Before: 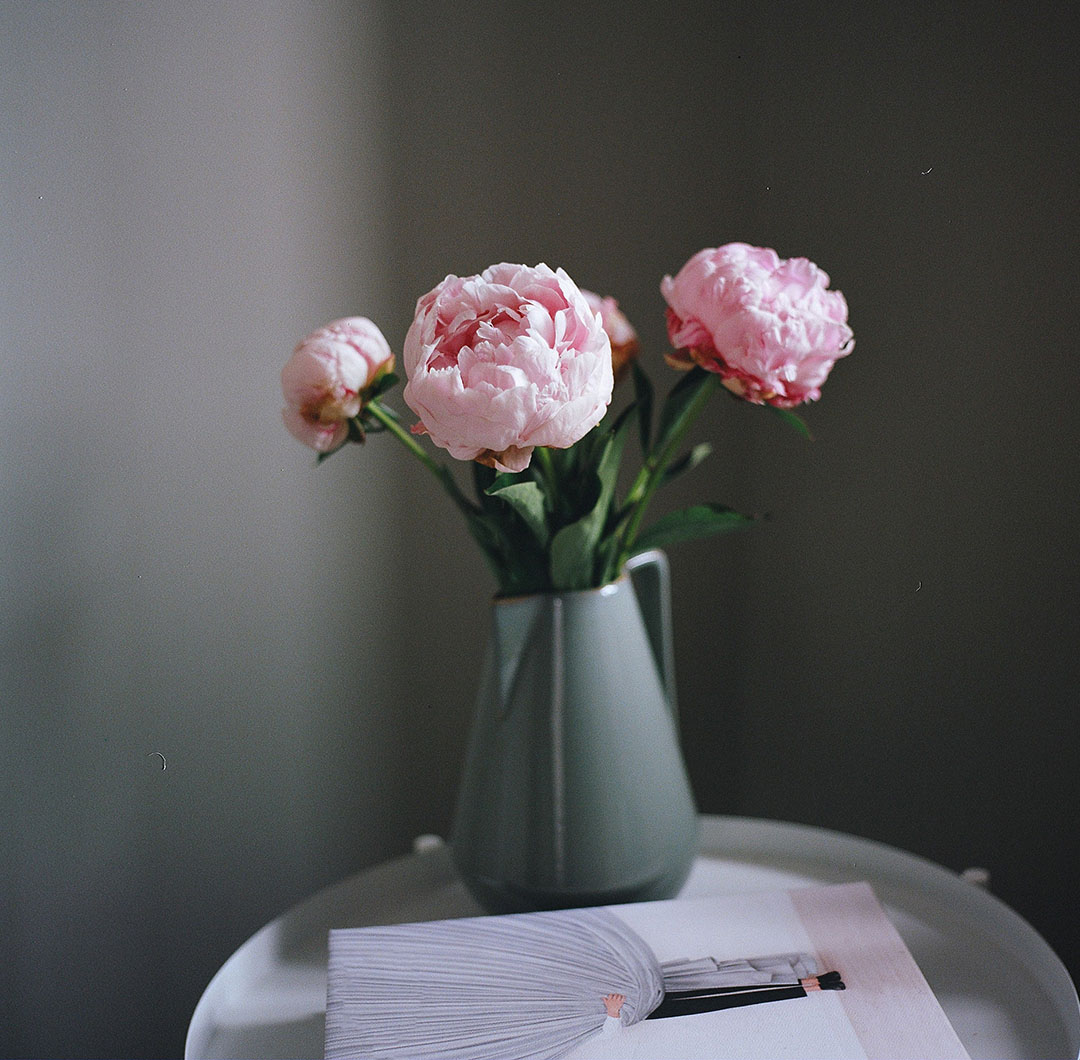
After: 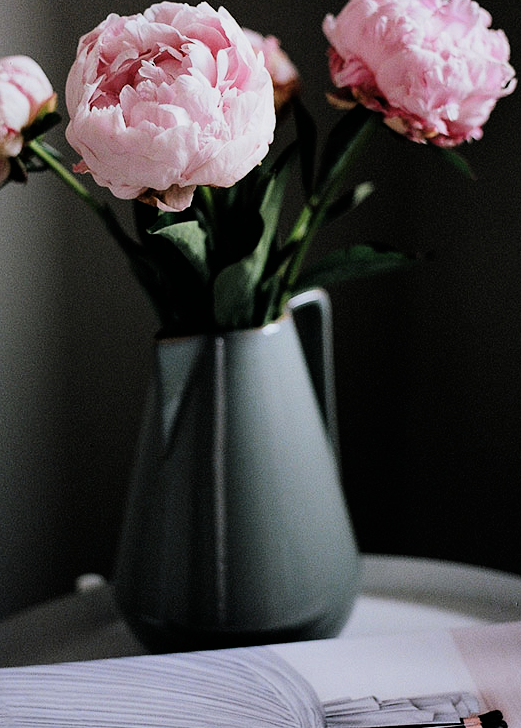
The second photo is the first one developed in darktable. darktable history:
exposure: exposure -0.01 EV, compensate highlight preservation false
crop: left 31.379%, top 24.658%, right 20.326%, bottom 6.628%
filmic rgb: black relative exposure -5 EV, hardness 2.88, contrast 1.5
